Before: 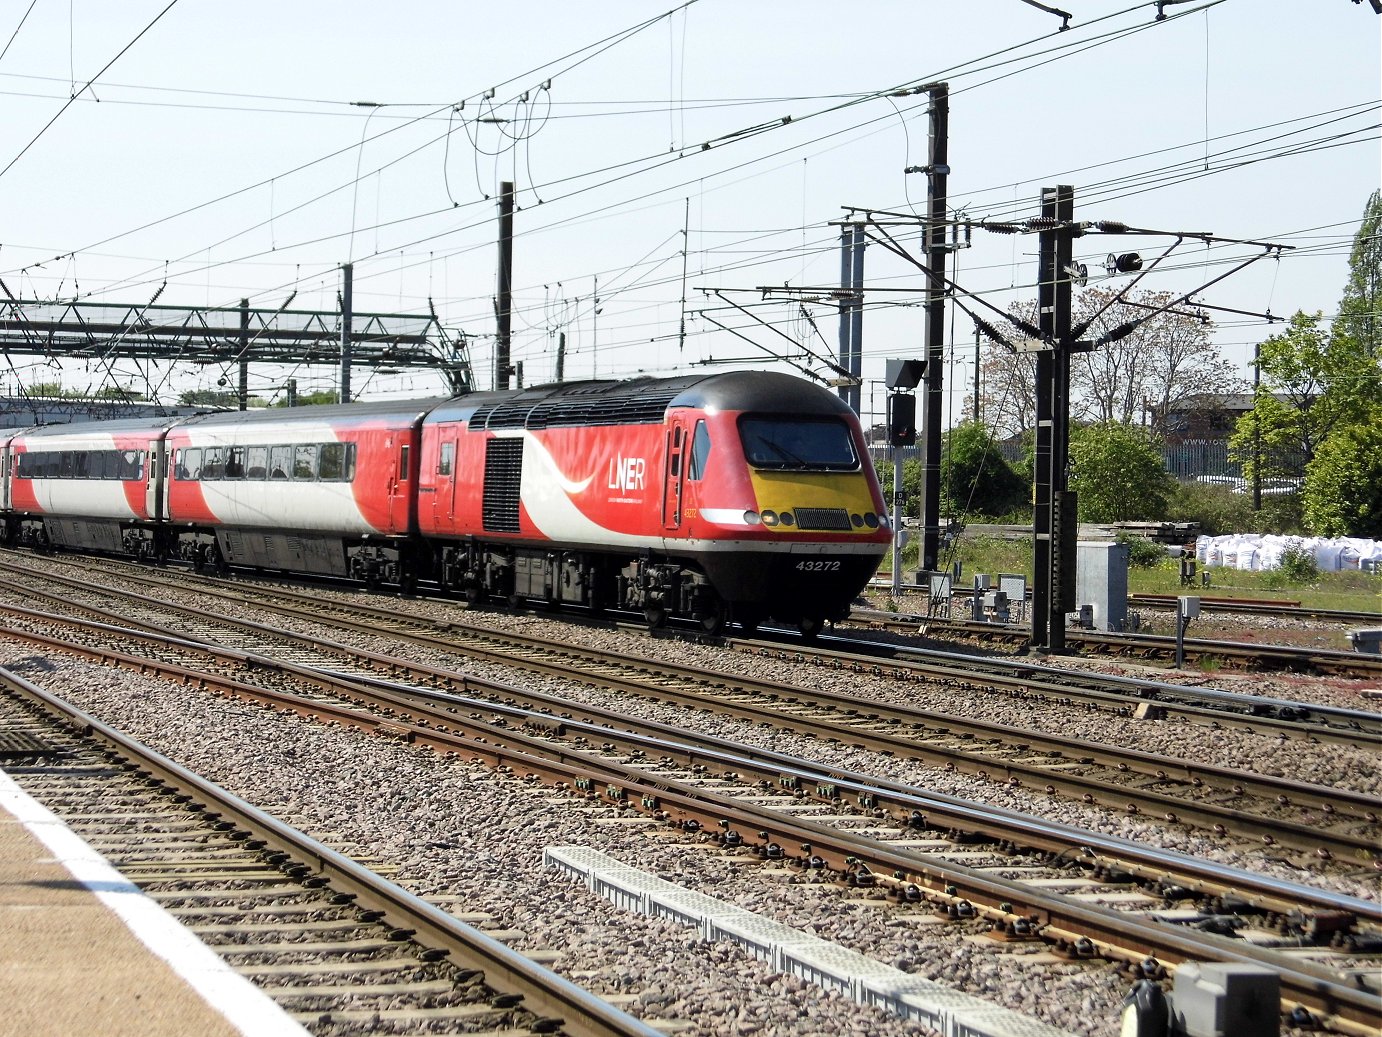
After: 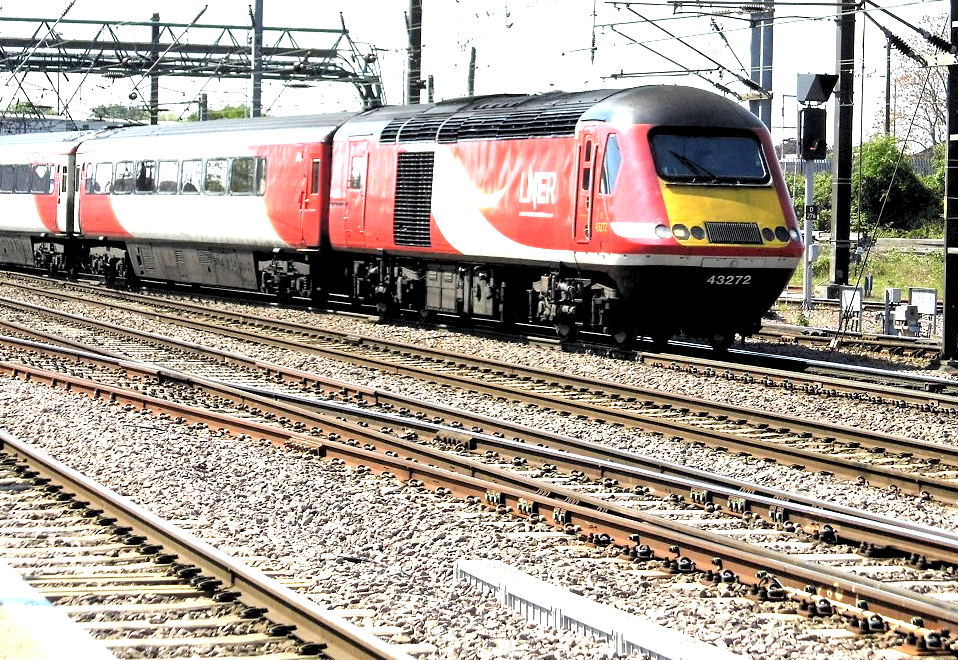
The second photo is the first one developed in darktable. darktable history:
rgb levels: levels [[0.01, 0.419, 0.839], [0, 0.5, 1], [0, 0.5, 1]]
exposure: black level correction 0, exposure 1.1 EV, compensate exposure bias true, compensate highlight preservation false
crop: left 6.488%, top 27.668%, right 24.183%, bottom 8.656%
